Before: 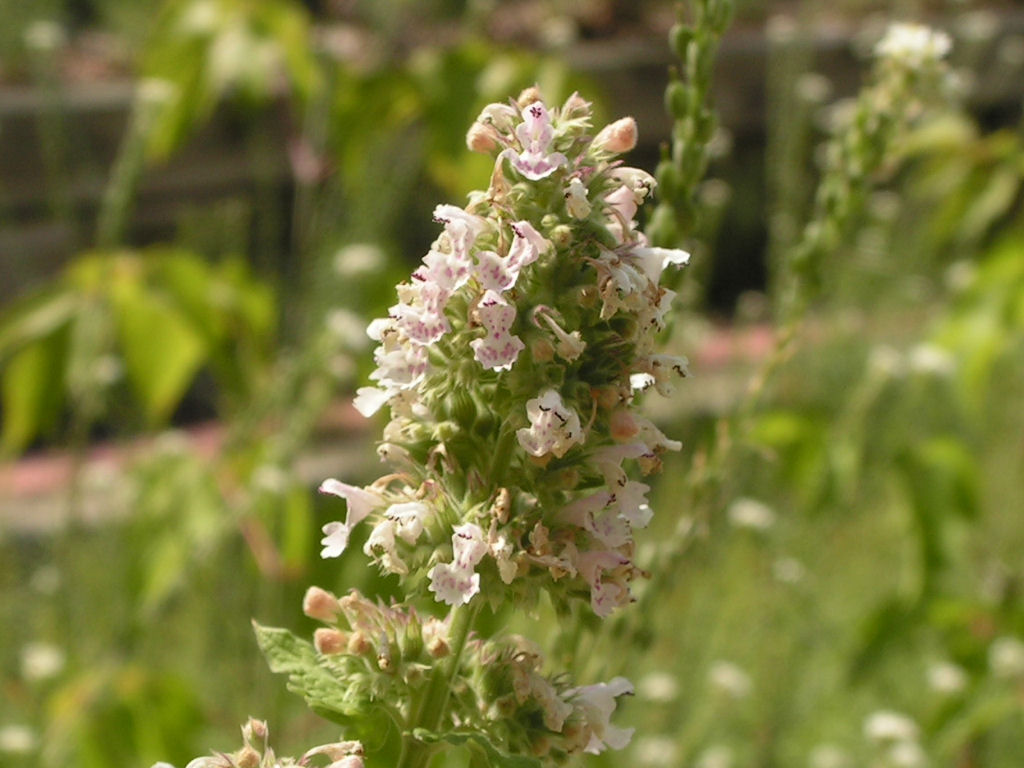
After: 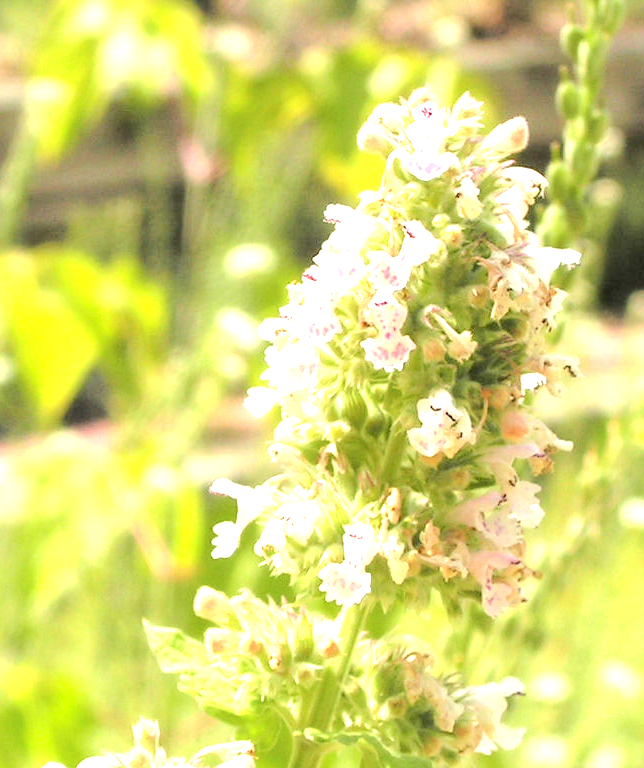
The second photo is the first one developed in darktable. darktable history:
crop: left 10.717%, right 26.334%
exposure: black level correction 0.002, exposure 1.998 EV, compensate highlight preservation false
tone curve: curves: ch0 [(0, 0) (0.003, 0.035) (0.011, 0.035) (0.025, 0.035) (0.044, 0.046) (0.069, 0.063) (0.1, 0.084) (0.136, 0.123) (0.177, 0.174) (0.224, 0.232) (0.277, 0.304) (0.335, 0.387) (0.399, 0.476) (0.468, 0.566) (0.543, 0.639) (0.623, 0.714) (0.709, 0.776) (0.801, 0.851) (0.898, 0.921) (1, 1)], color space Lab, independent channels, preserve colors none
